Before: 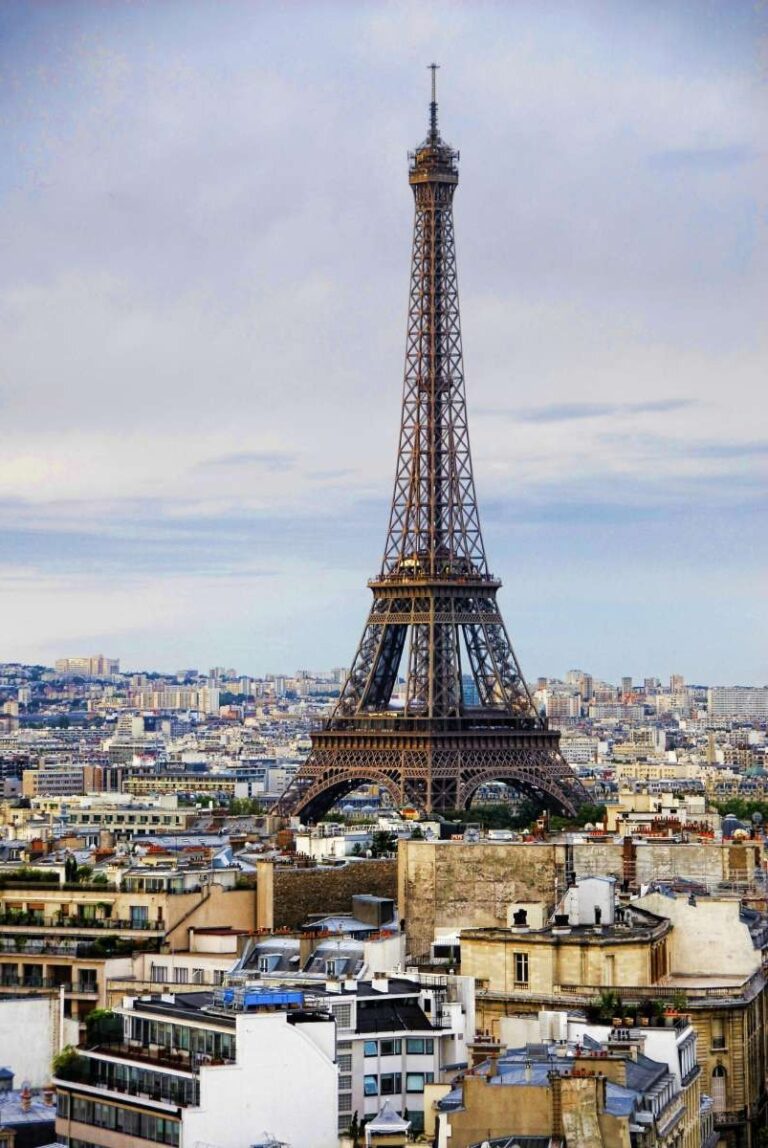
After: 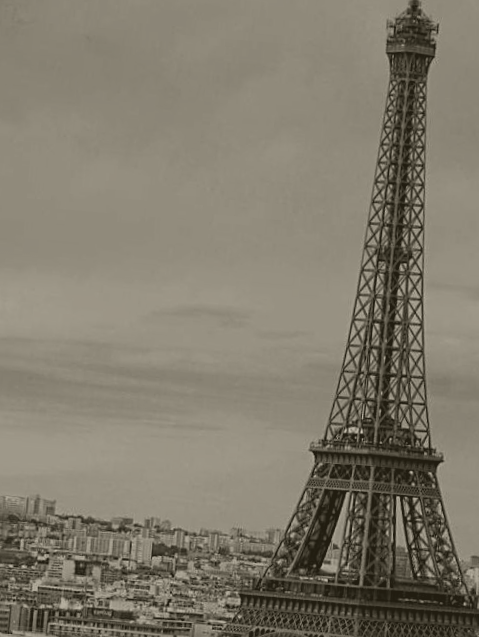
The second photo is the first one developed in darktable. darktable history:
base curve: curves: ch0 [(0, 0) (0.303, 0.277) (1, 1)]
sharpen: on, module defaults
crop and rotate: angle -4.99°, left 2.122%, top 6.945%, right 27.566%, bottom 30.519%
colorize: hue 41.44°, saturation 22%, source mix 60%, lightness 10.61%
haze removal: compatibility mode true, adaptive false
